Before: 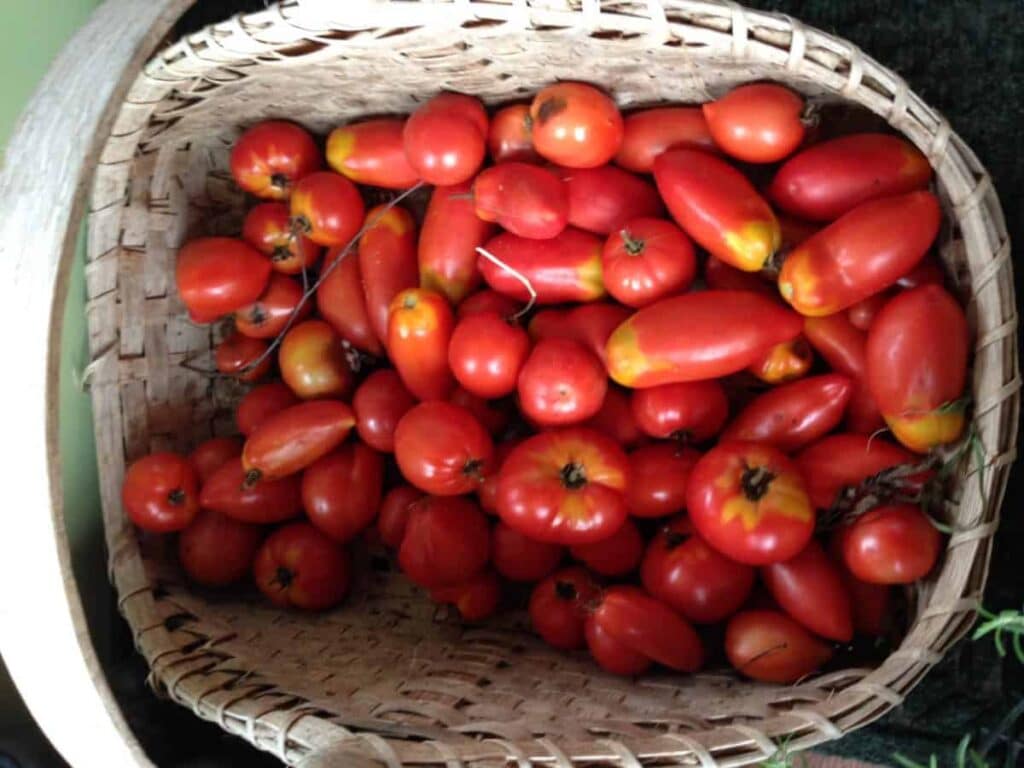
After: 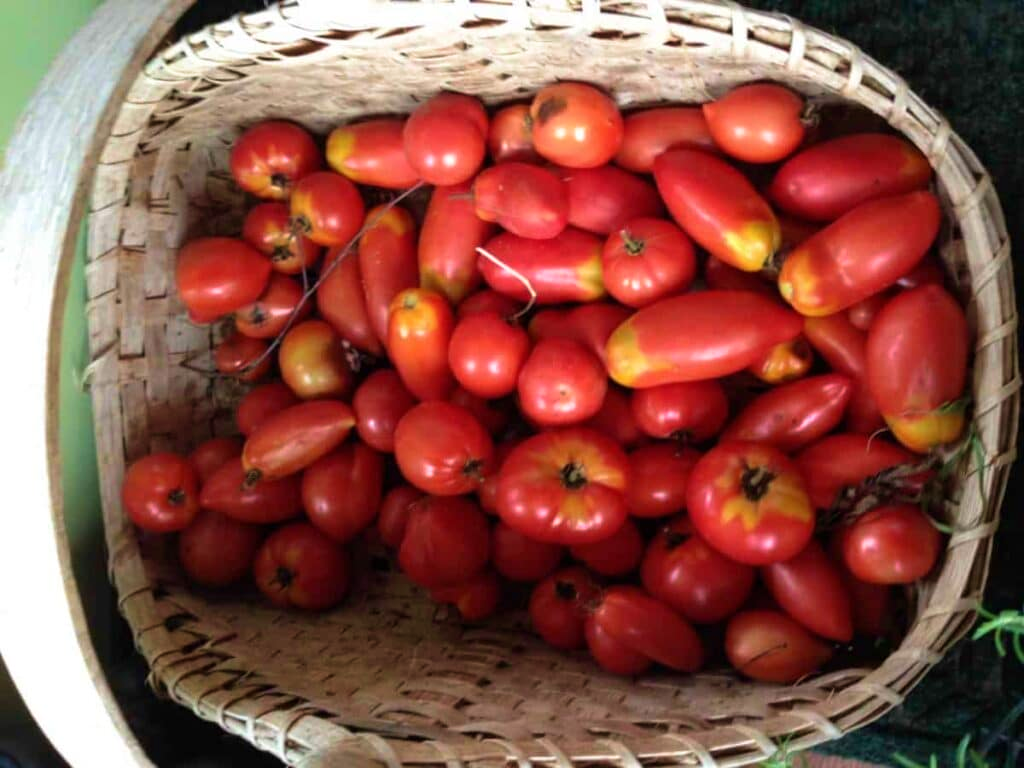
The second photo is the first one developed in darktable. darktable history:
velvia: strength 50.42%
